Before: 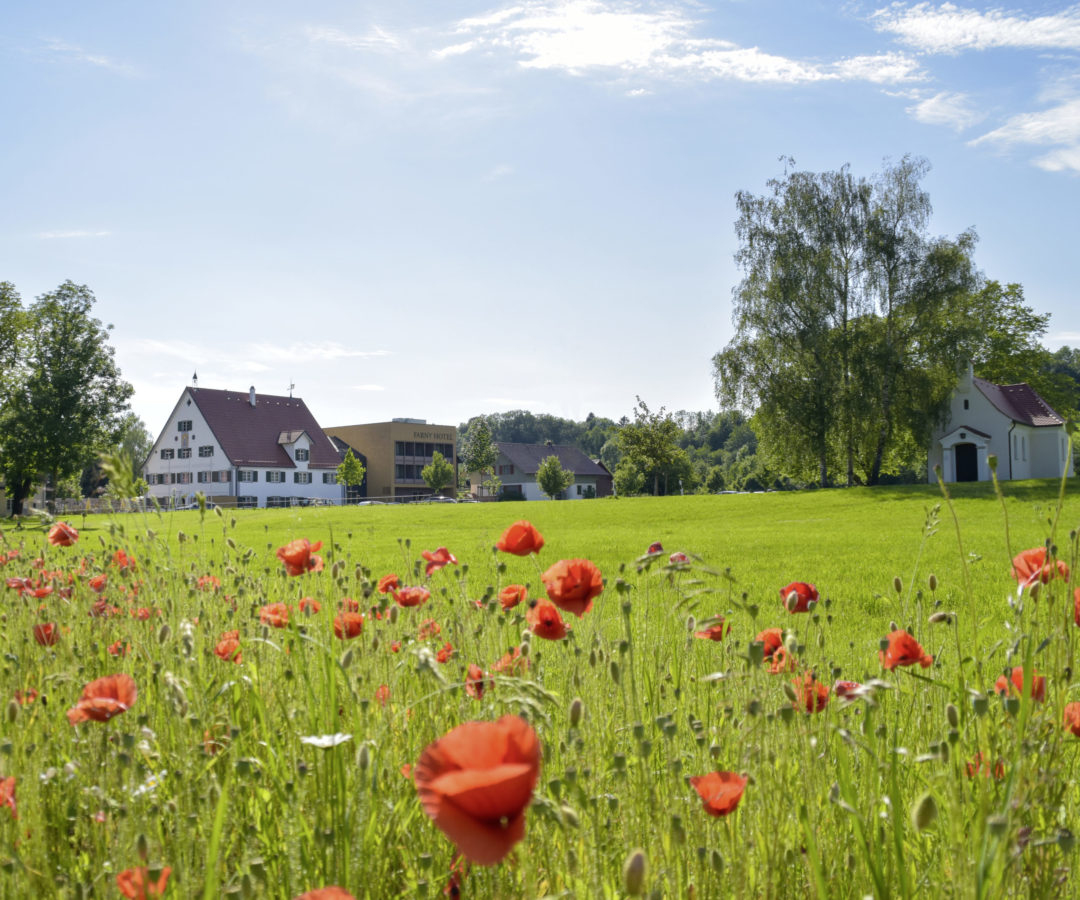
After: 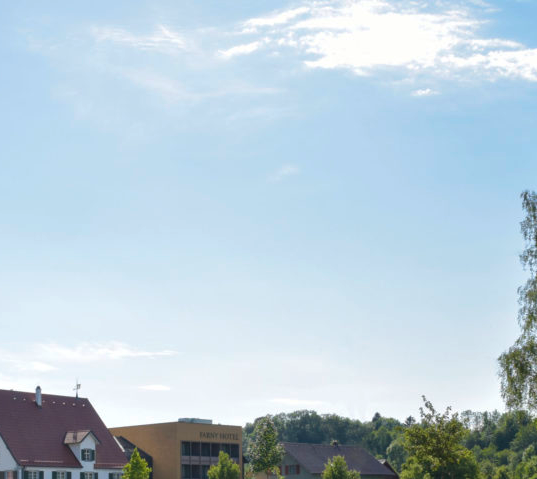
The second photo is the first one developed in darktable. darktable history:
crop: left 19.875%, right 30.357%, bottom 46.756%
